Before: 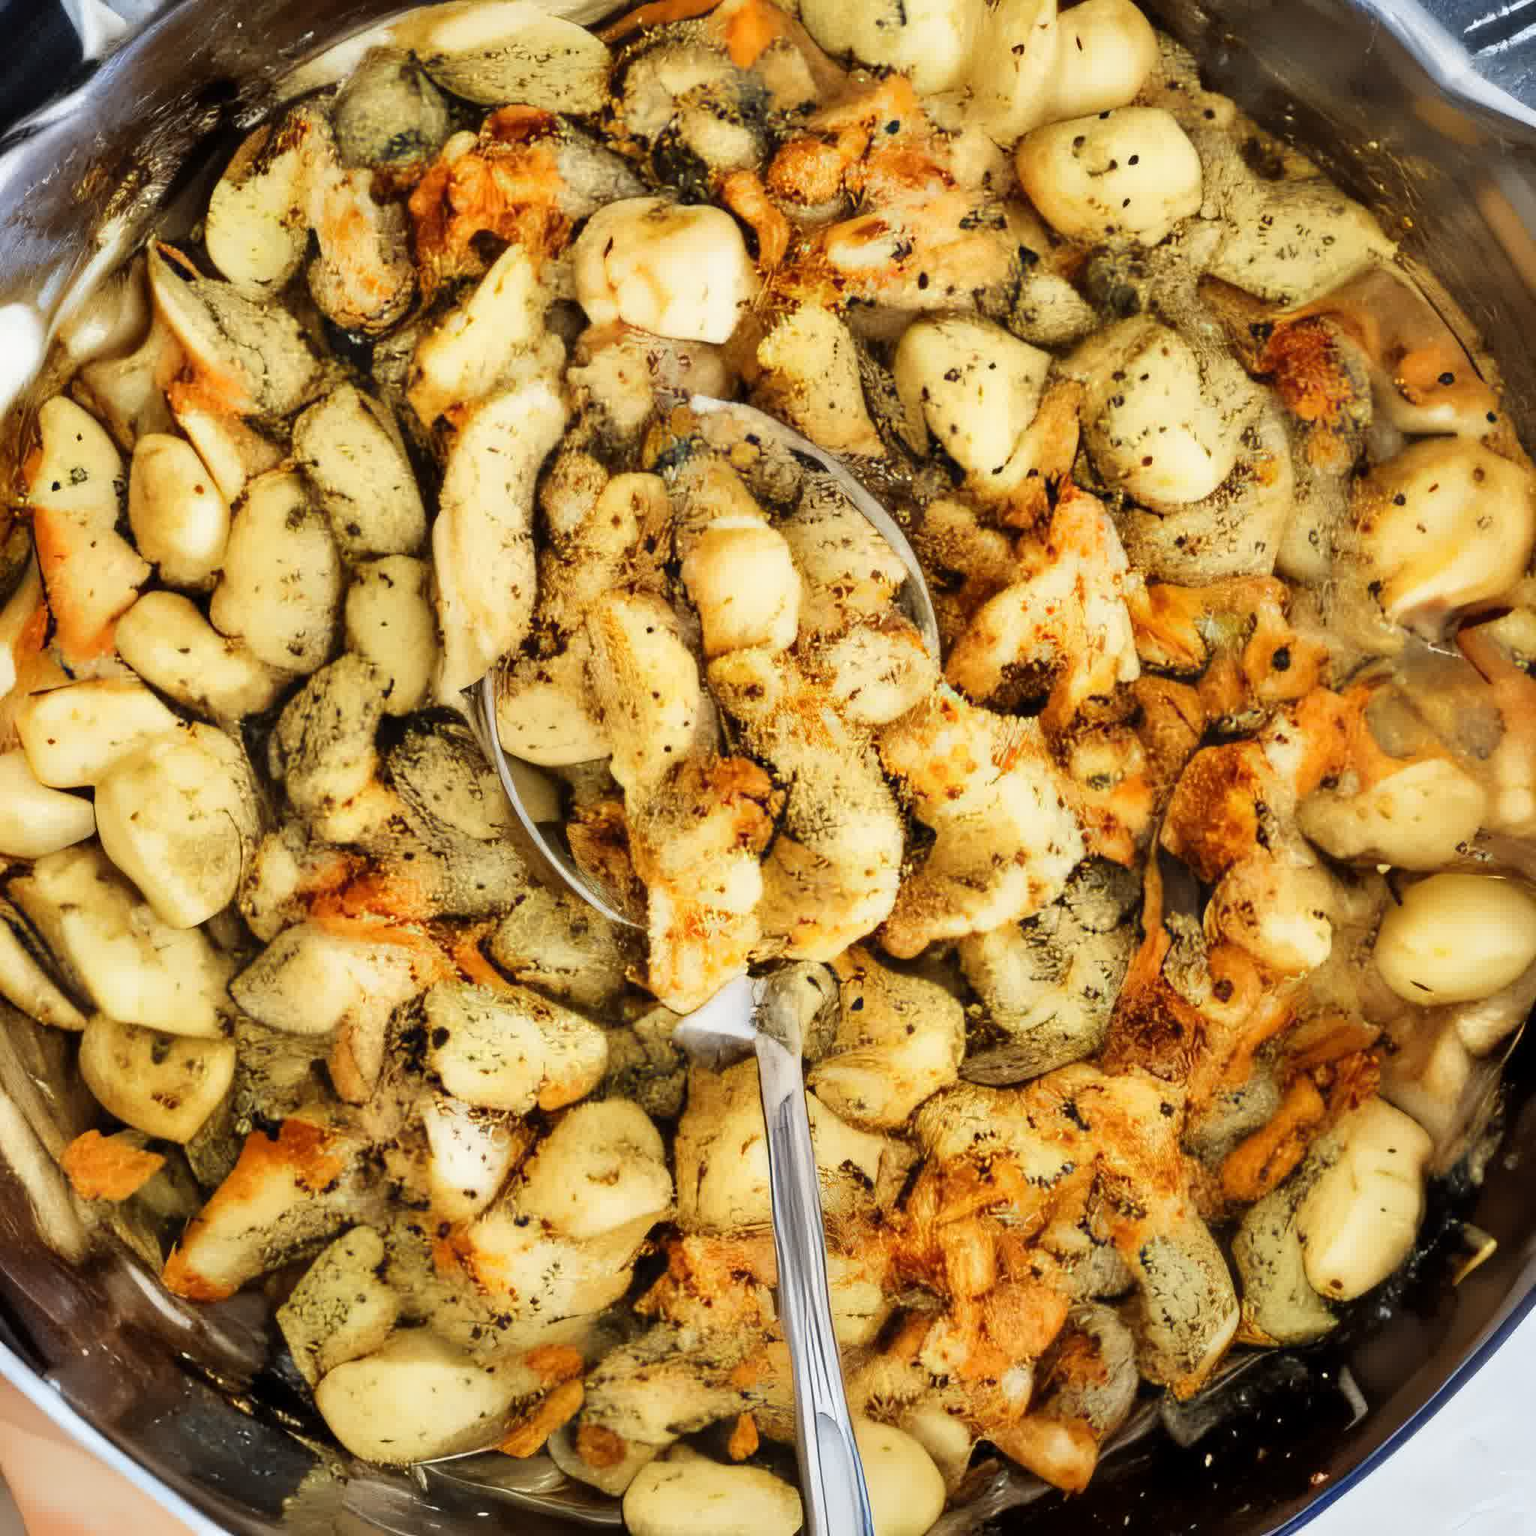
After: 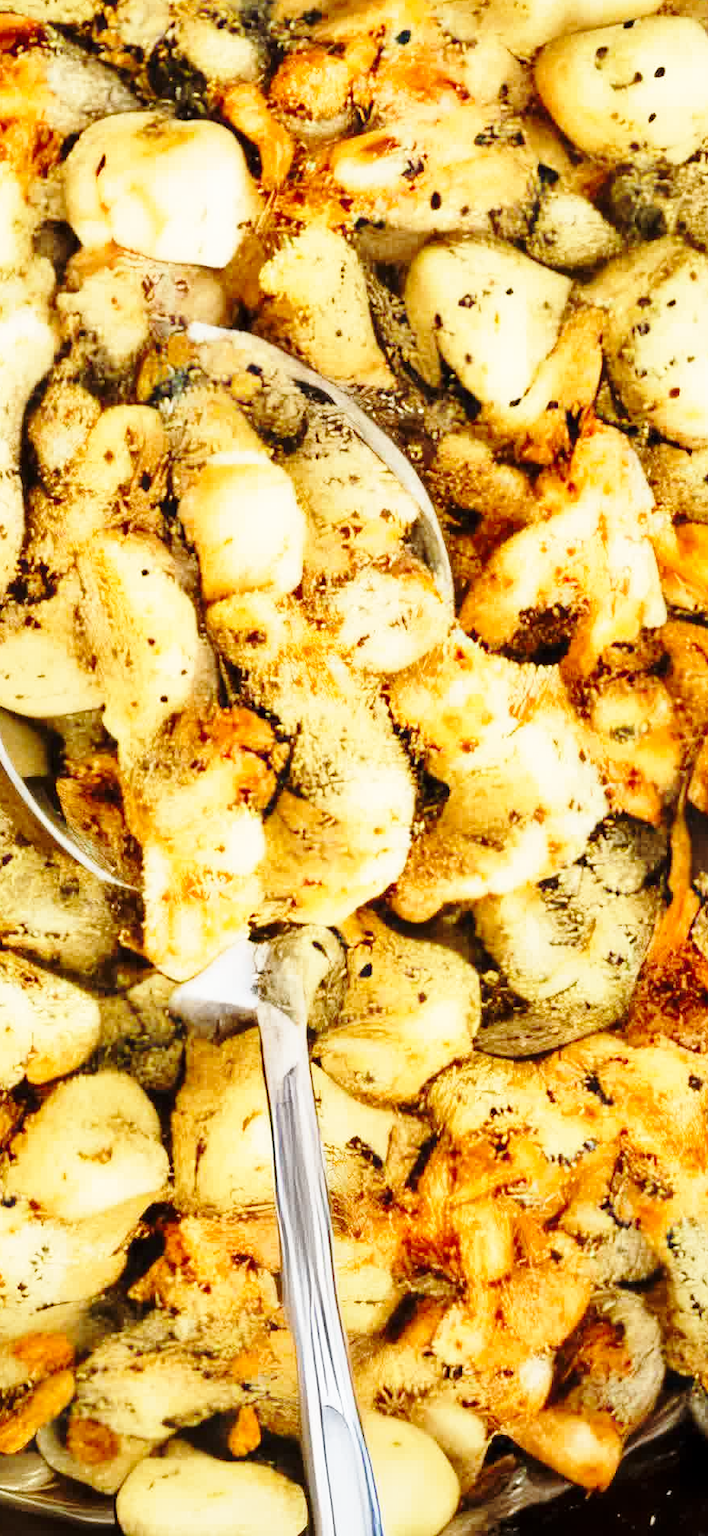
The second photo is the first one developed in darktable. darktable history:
base curve: curves: ch0 [(0, 0) (0.028, 0.03) (0.121, 0.232) (0.46, 0.748) (0.859, 0.968) (1, 1)], preserve colors none
crop: left 33.452%, top 6.025%, right 23.155%
